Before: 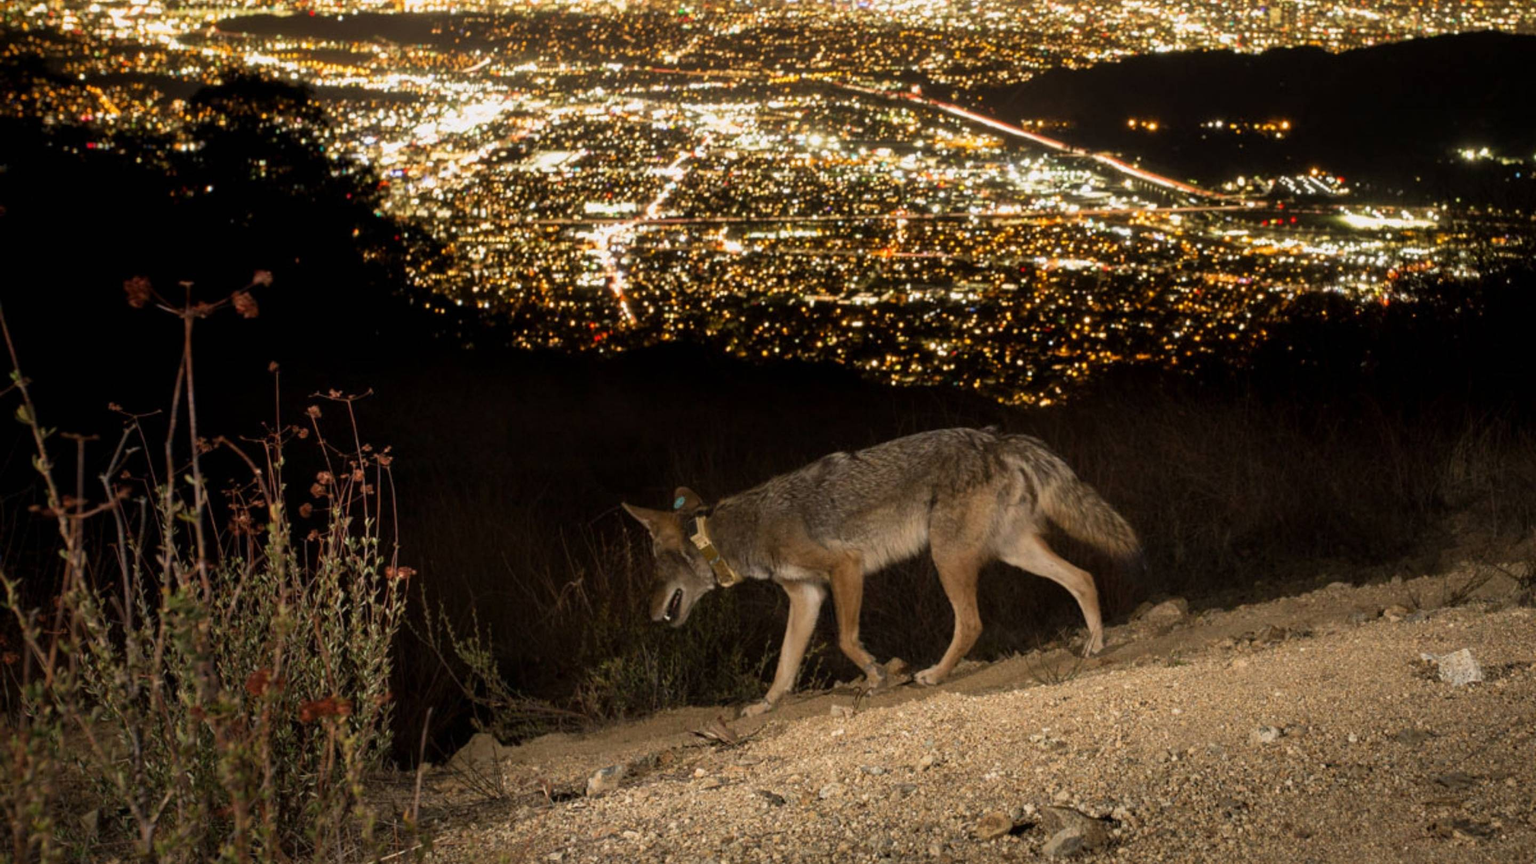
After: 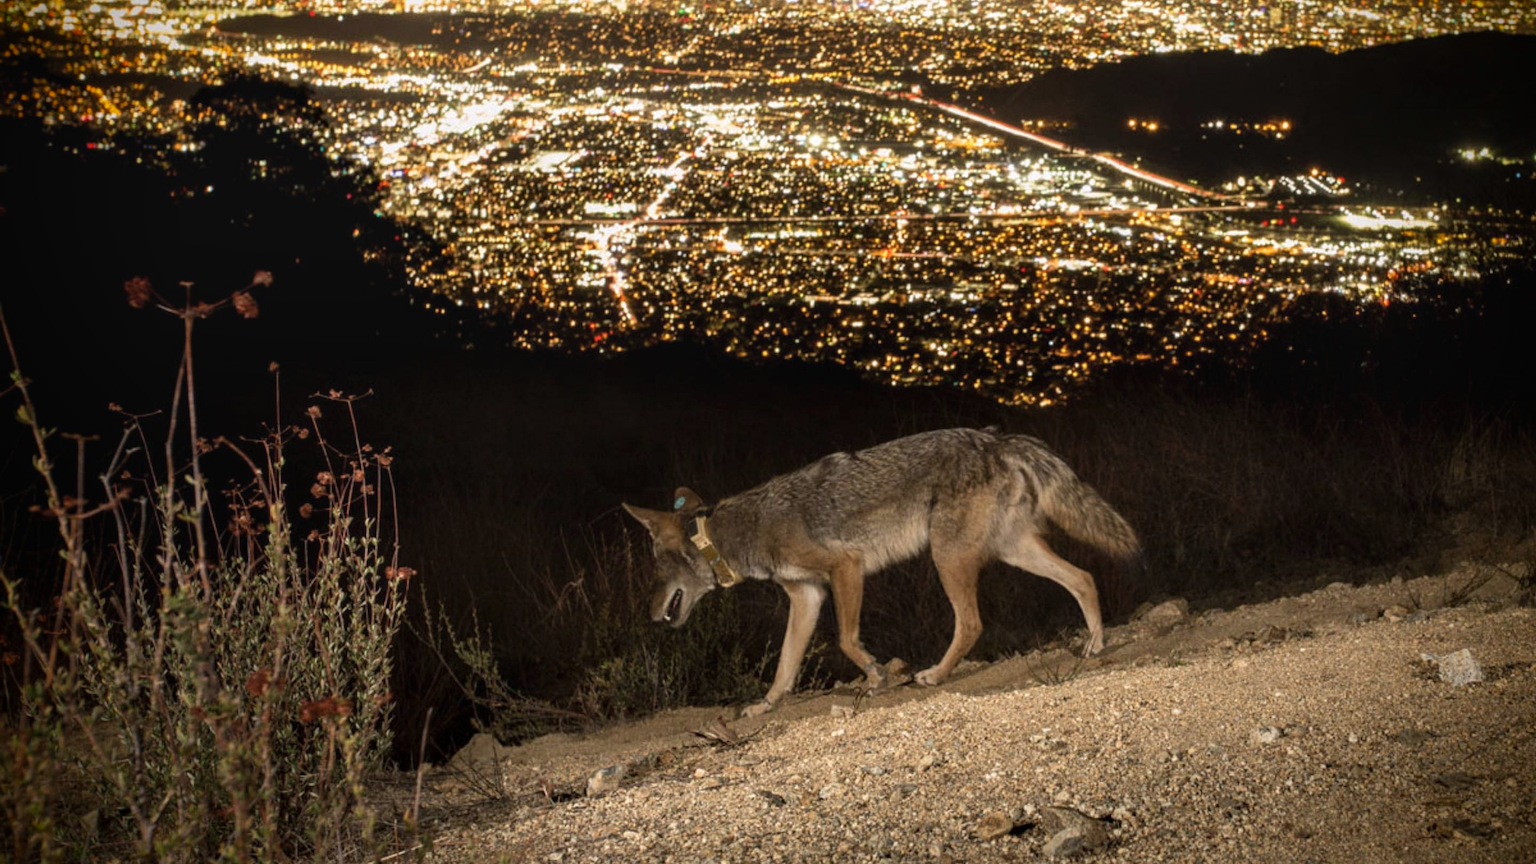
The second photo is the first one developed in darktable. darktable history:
contrast brightness saturation: contrast -0.067, brightness -0.032, saturation -0.11
vignetting: brightness -0.992, saturation 0.491, unbound false
exposure: exposure 0.201 EV, compensate highlight preservation false
local contrast: on, module defaults
